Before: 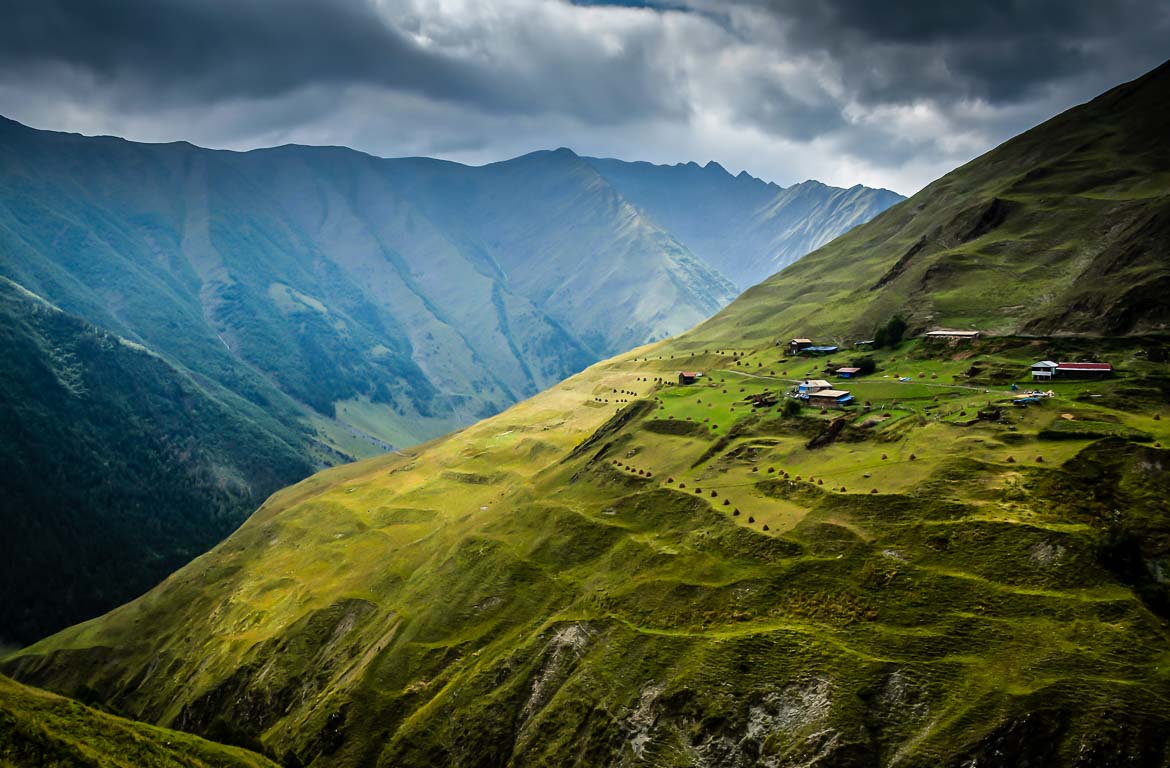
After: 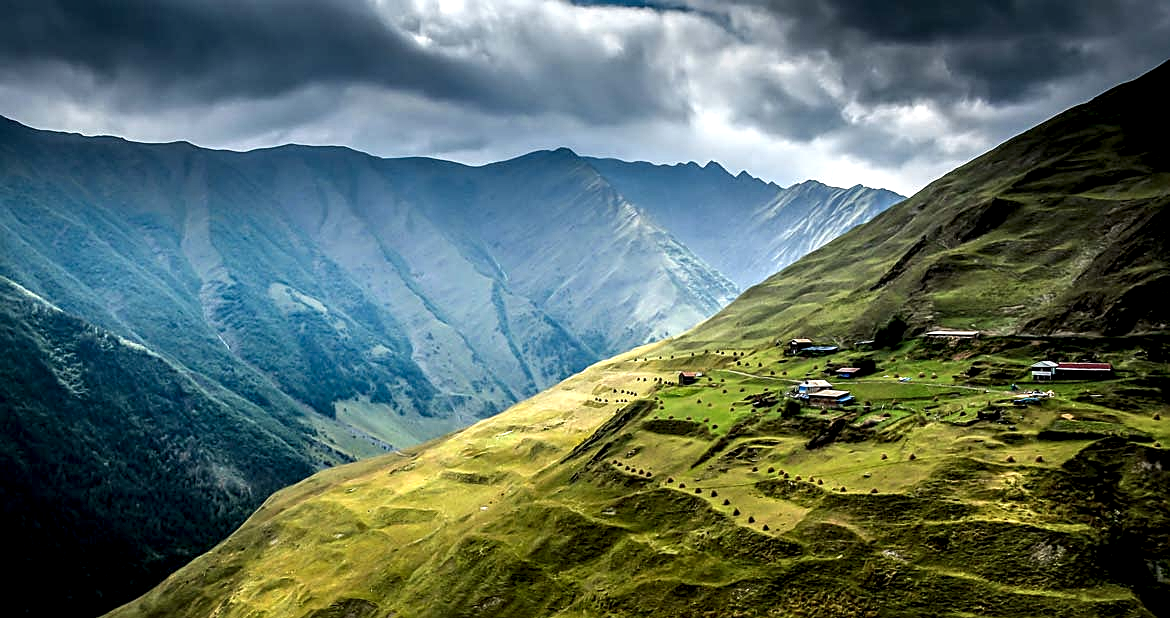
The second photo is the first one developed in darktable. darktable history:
local contrast: highlights 64%, shadows 54%, detail 169%, midtone range 0.515
crop: bottom 19.529%
sharpen: on, module defaults
